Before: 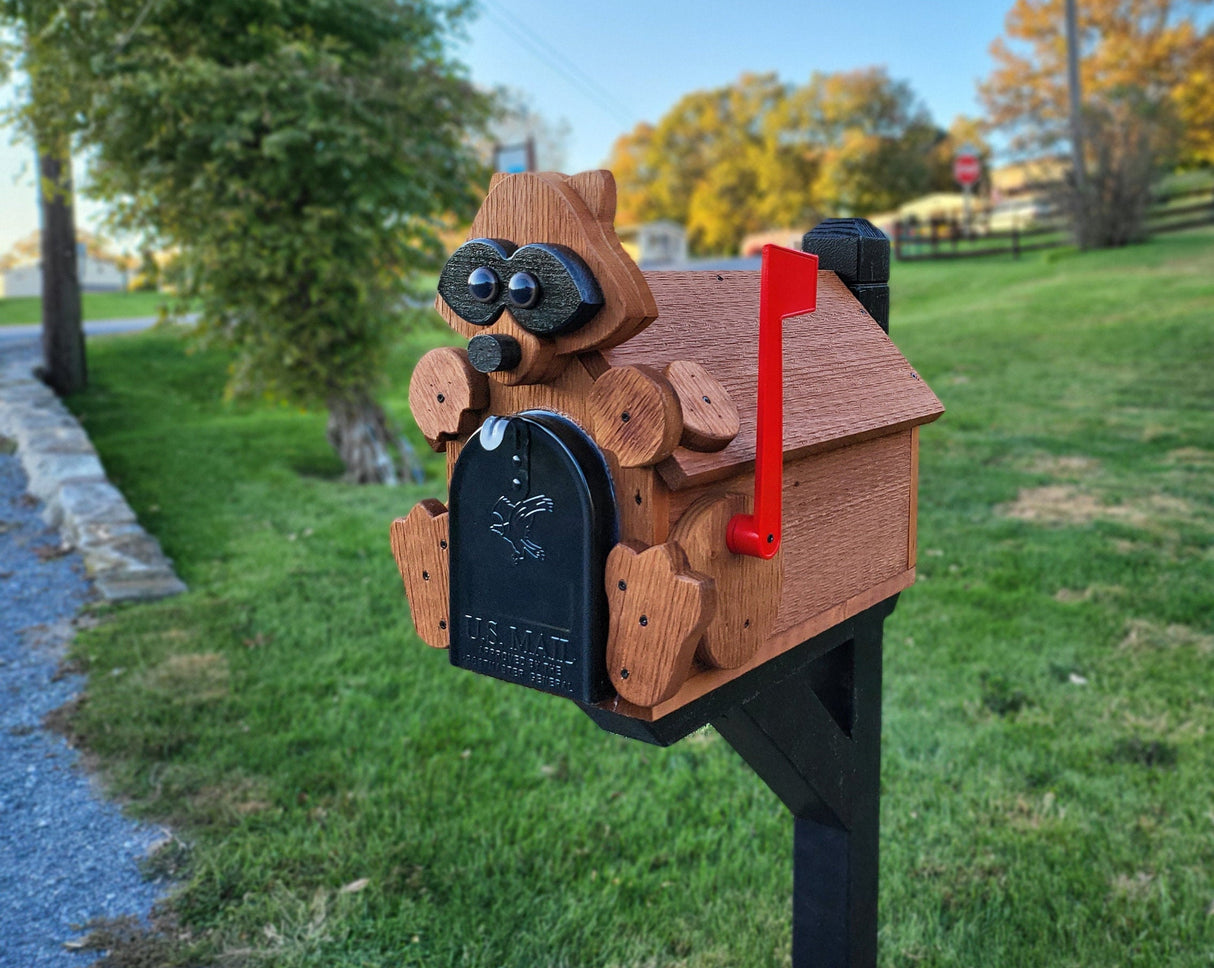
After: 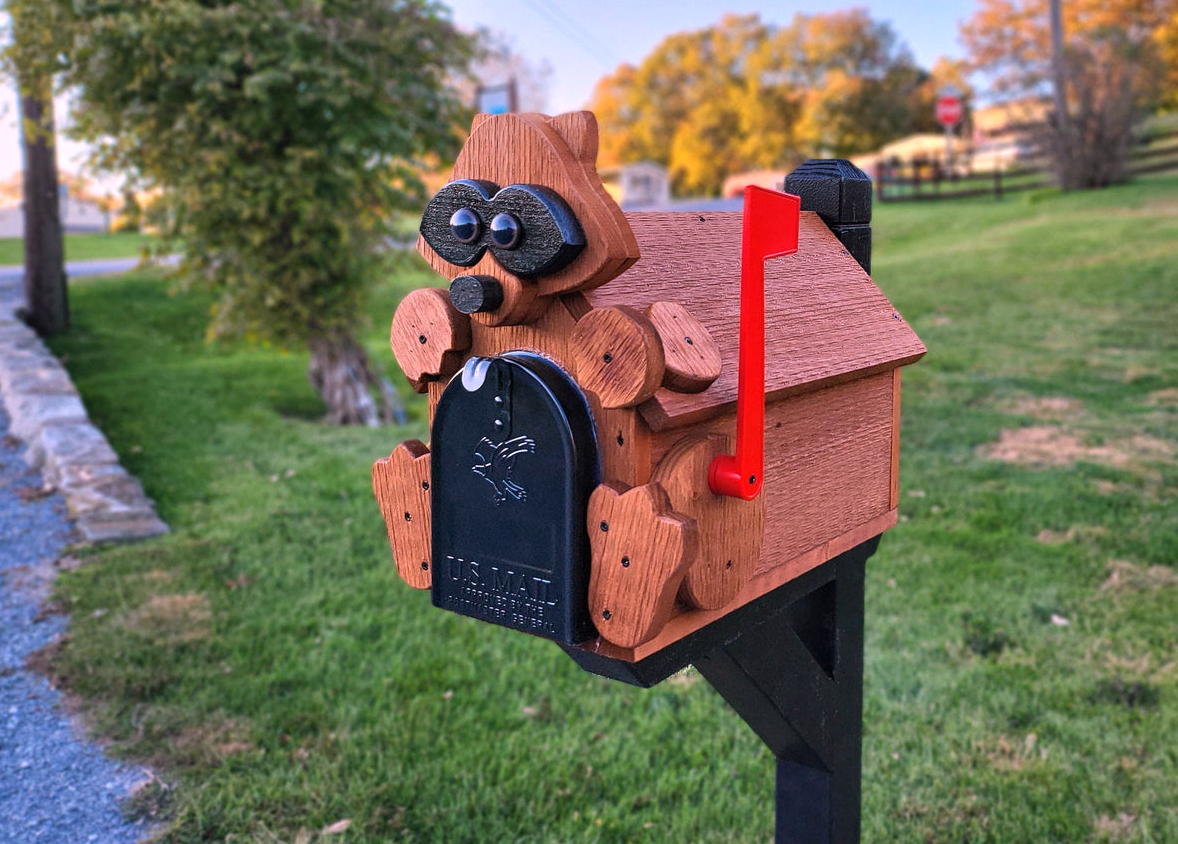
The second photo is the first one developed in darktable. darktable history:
crop: left 1.507%, top 6.147%, right 1.379%, bottom 6.637%
white balance: red 1.188, blue 1.11
